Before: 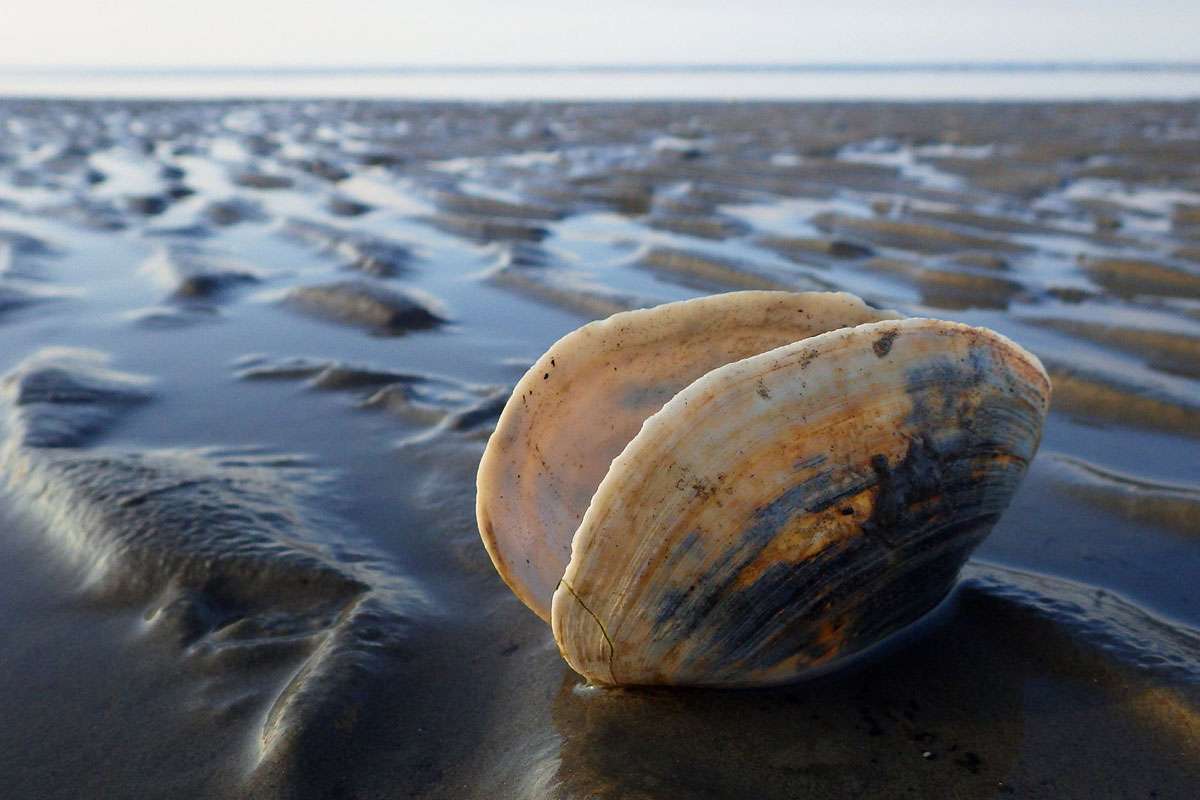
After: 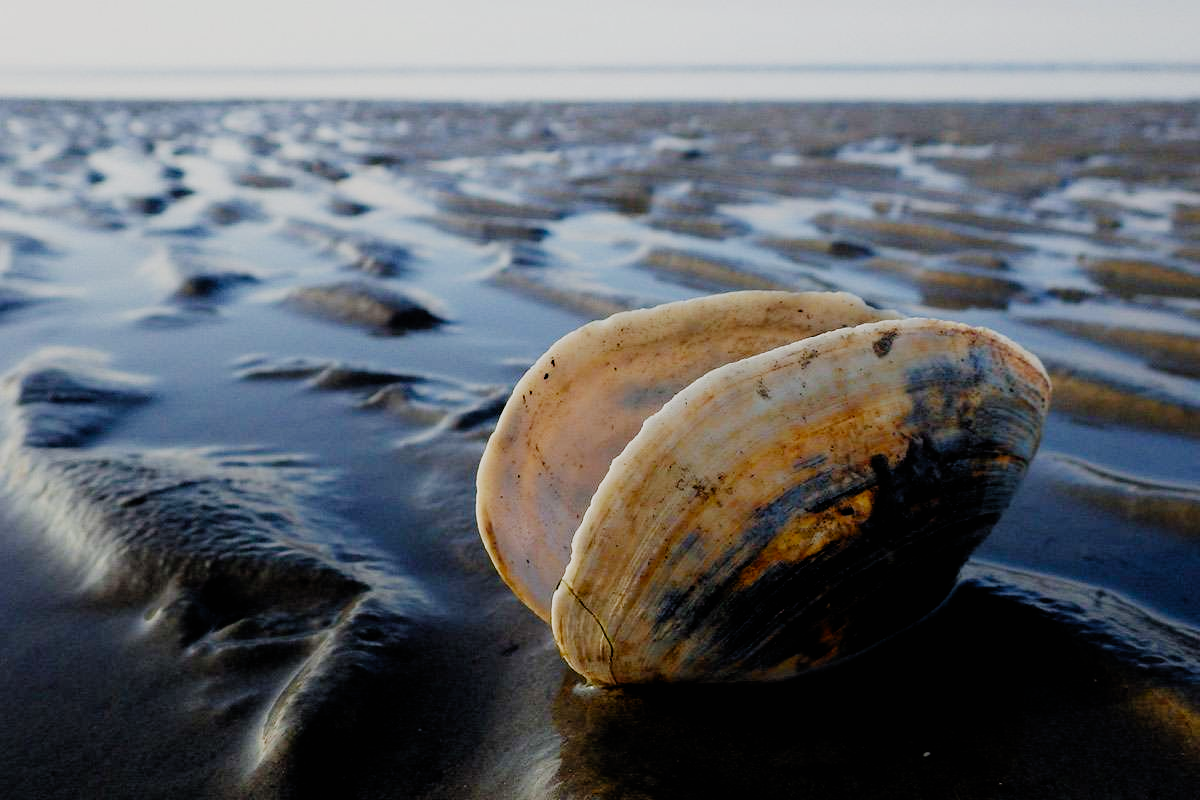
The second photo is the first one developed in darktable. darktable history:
filmic rgb: black relative exposure -5.1 EV, white relative exposure 3.96 EV, hardness 2.91, contrast 1.187, add noise in highlights 0.001, preserve chrominance no, color science v3 (2019), use custom middle-gray values true, contrast in highlights soft
